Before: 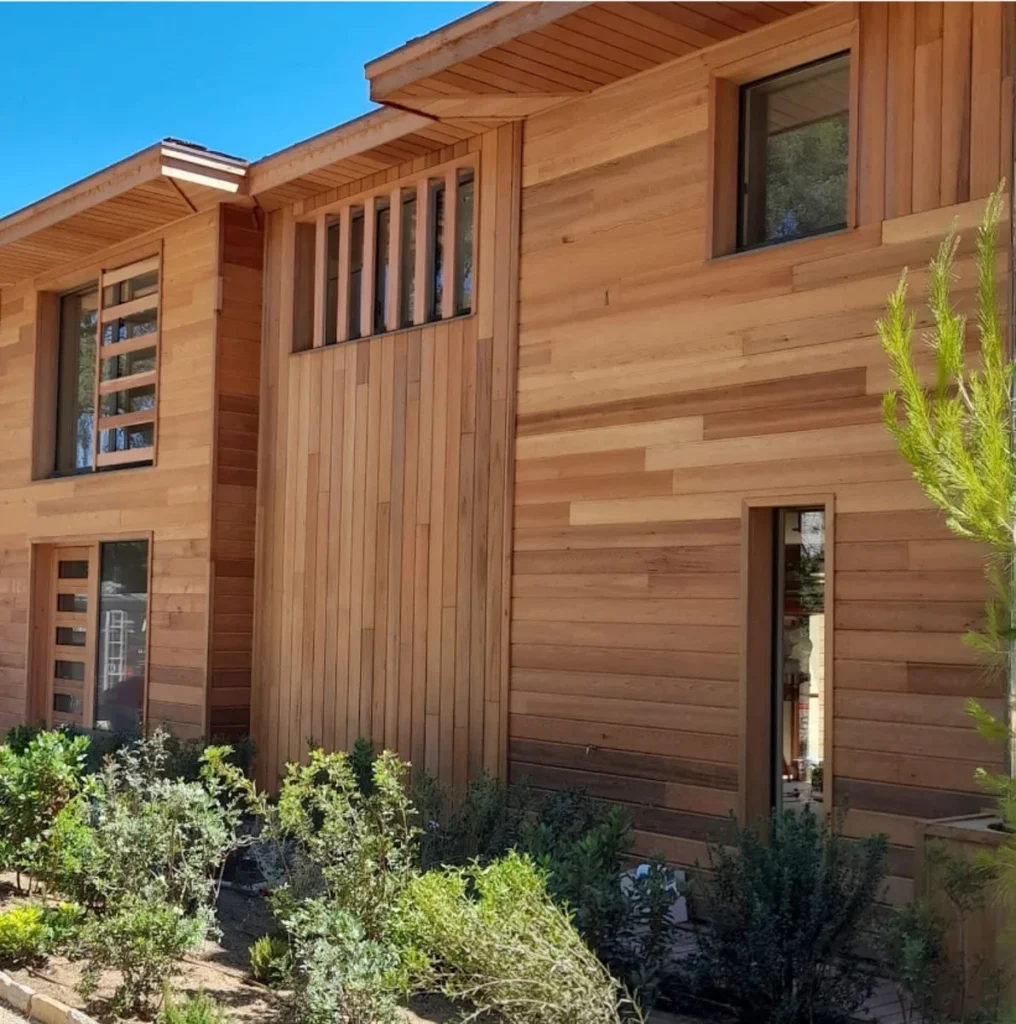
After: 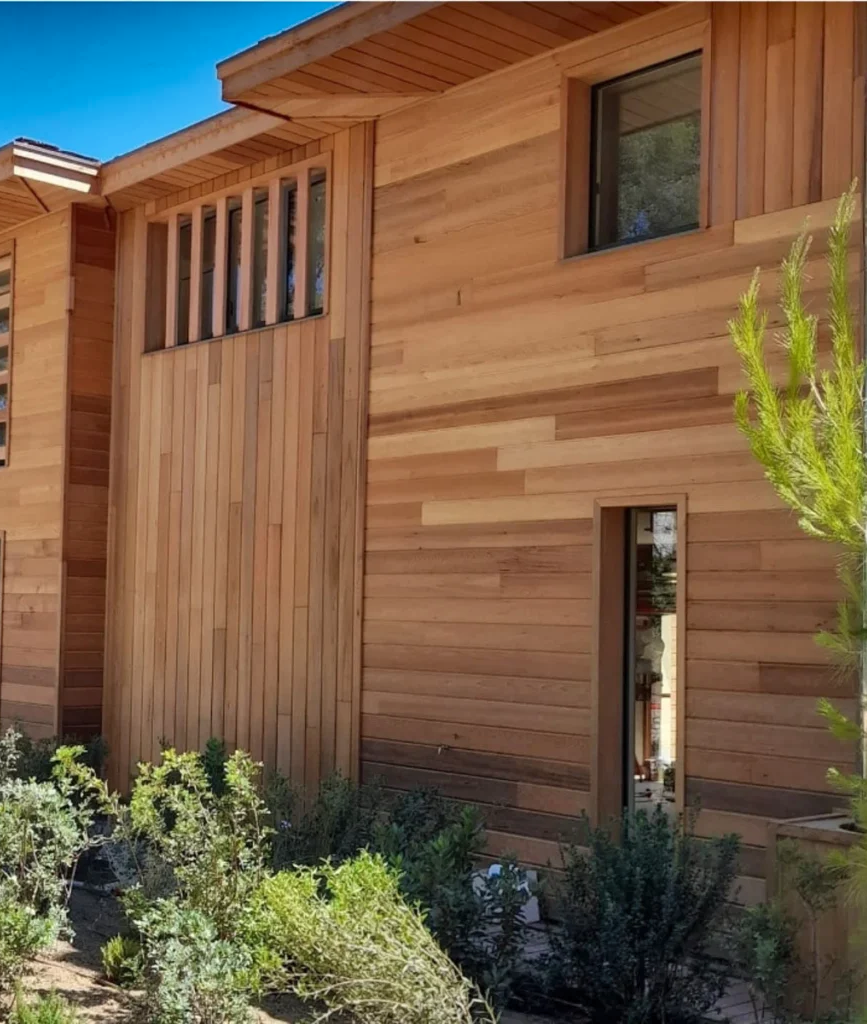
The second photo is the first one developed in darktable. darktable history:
shadows and highlights: radius 108.52, shadows 40.68, highlights -72.88, low approximation 0.01, soften with gaussian
crop and rotate: left 14.584%
exposure: compensate highlight preservation false
